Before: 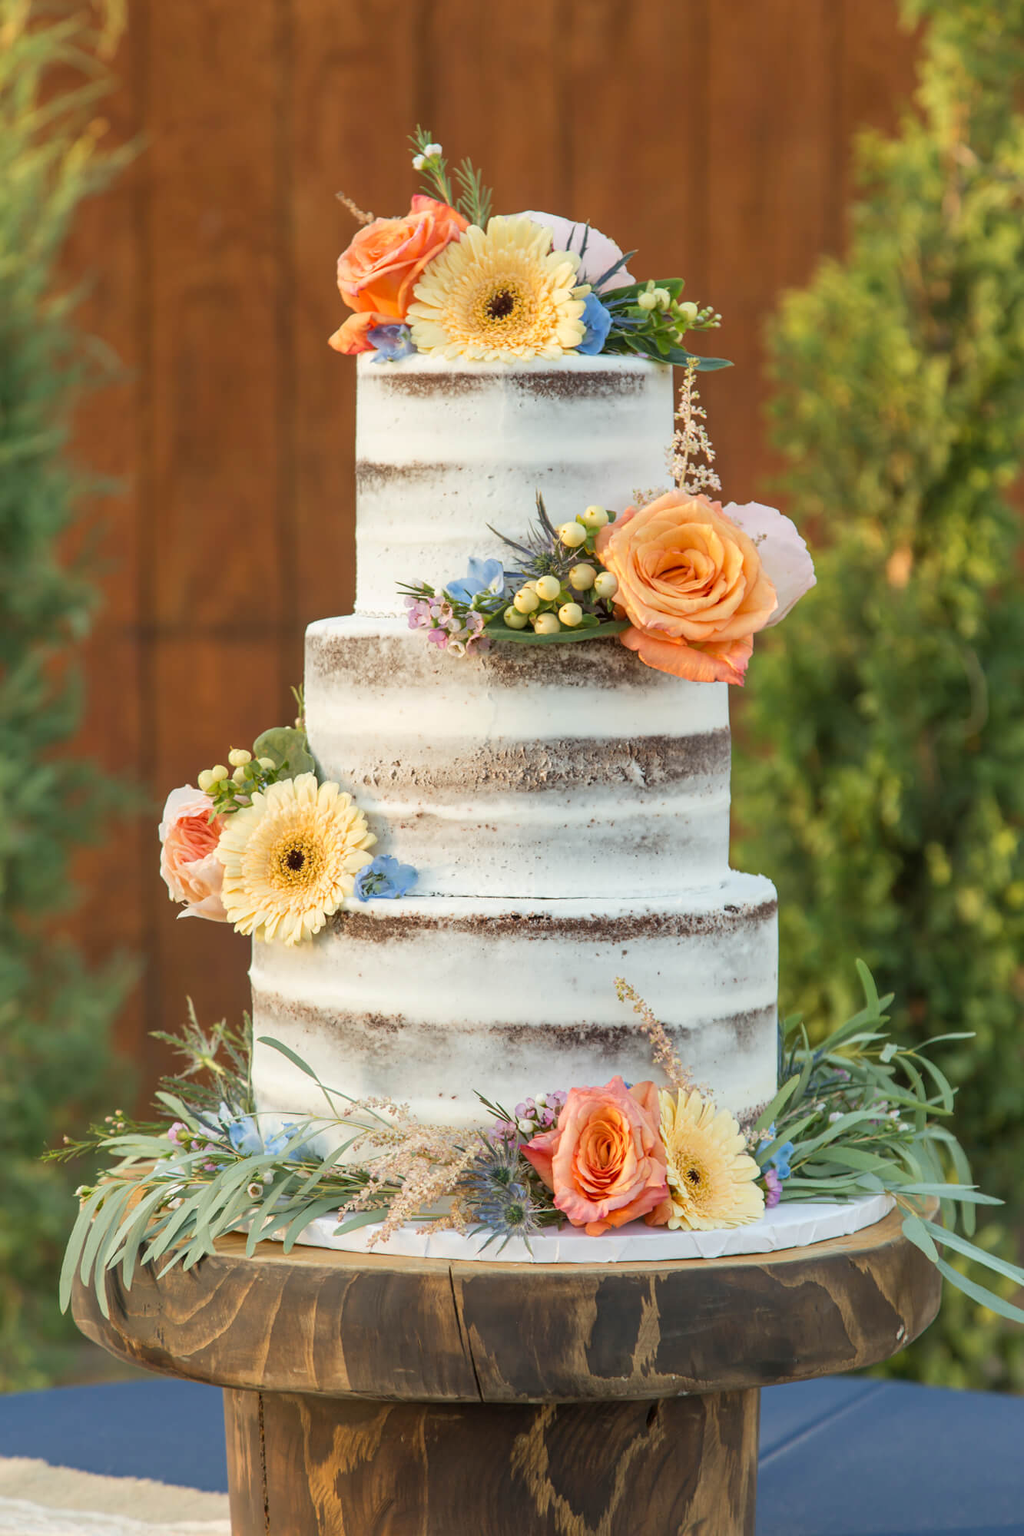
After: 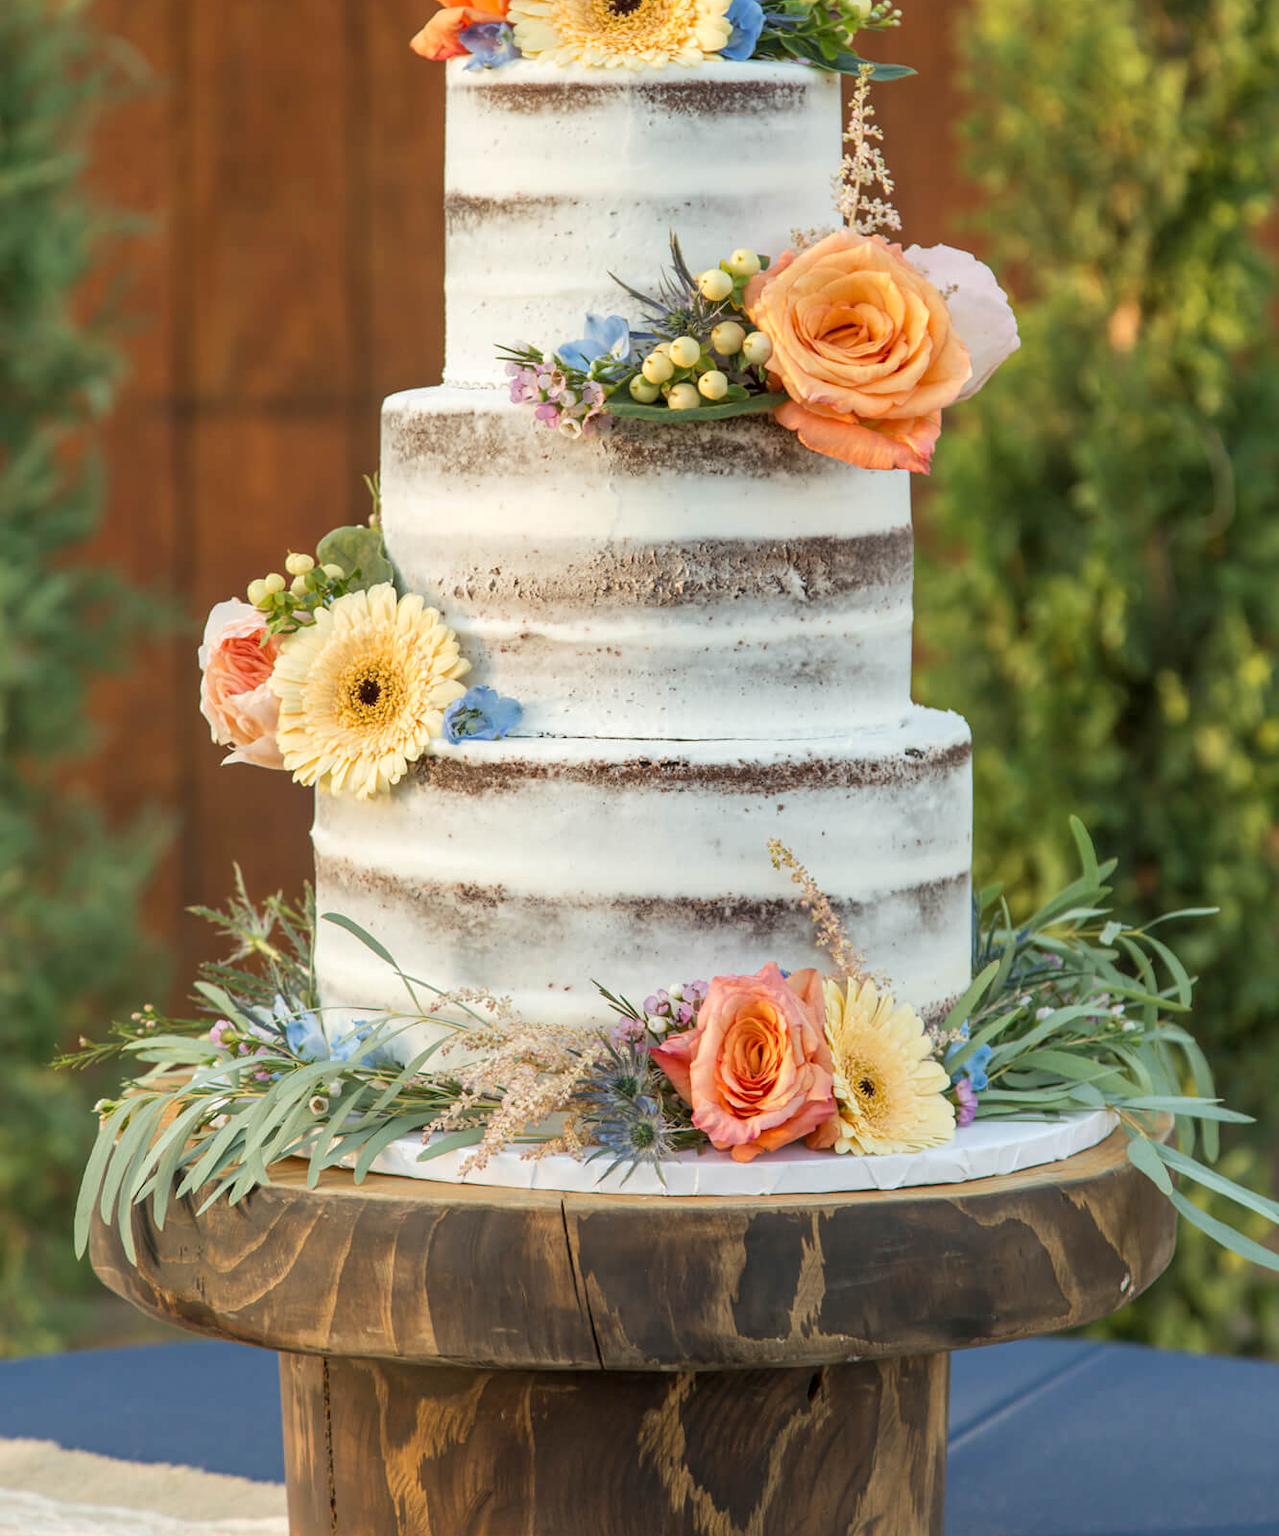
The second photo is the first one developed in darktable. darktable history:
local contrast: highlights 100%, shadows 100%, detail 120%, midtone range 0.2
crop and rotate: top 19.998%
